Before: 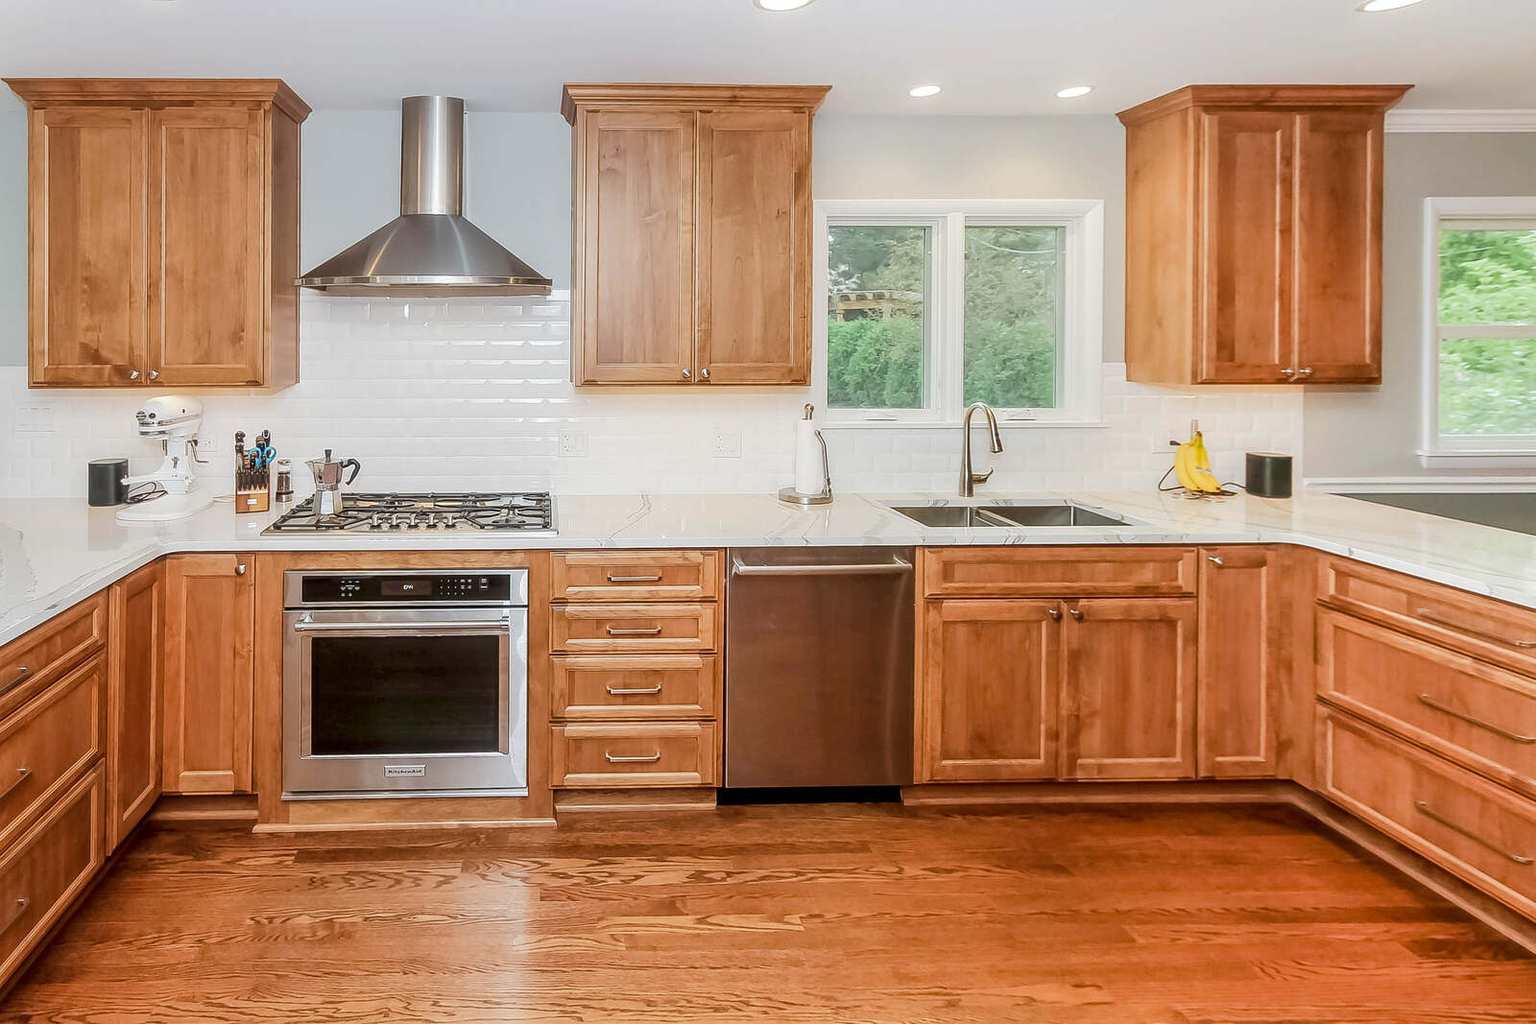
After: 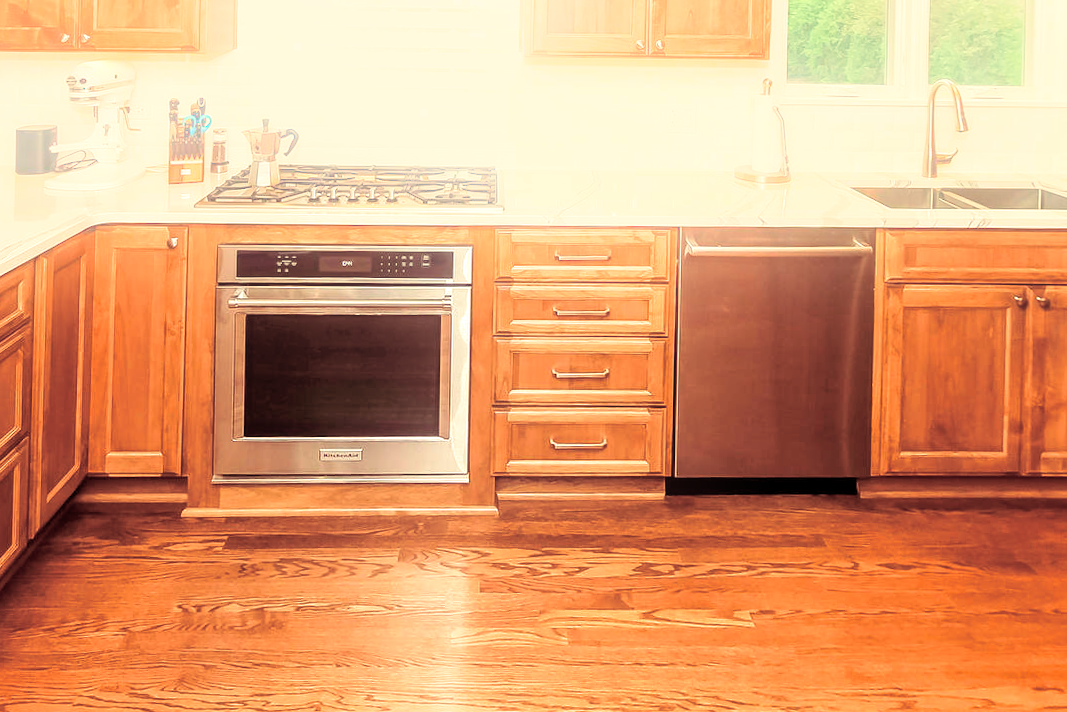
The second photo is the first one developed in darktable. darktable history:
exposure: black level correction 0.001, exposure 0.5 EV, compensate exposure bias true, compensate highlight preservation false
white balance: red 1.123, blue 0.83
split-toning: on, module defaults
crop and rotate: angle -0.82°, left 3.85%, top 31.828%, right 27.992%
bloom: size 16%, threshold 98%, strength 20%
